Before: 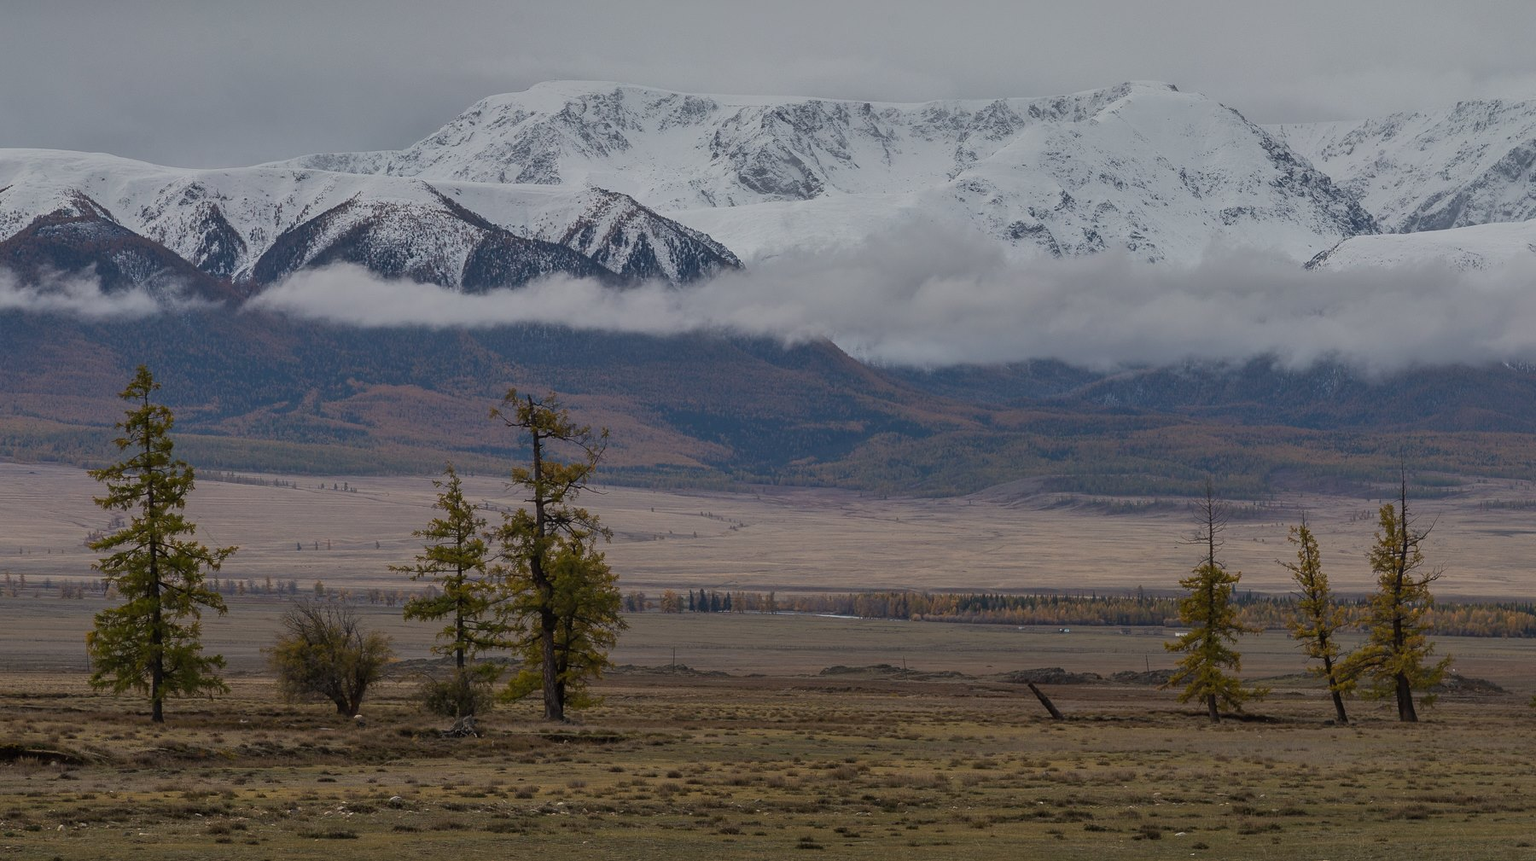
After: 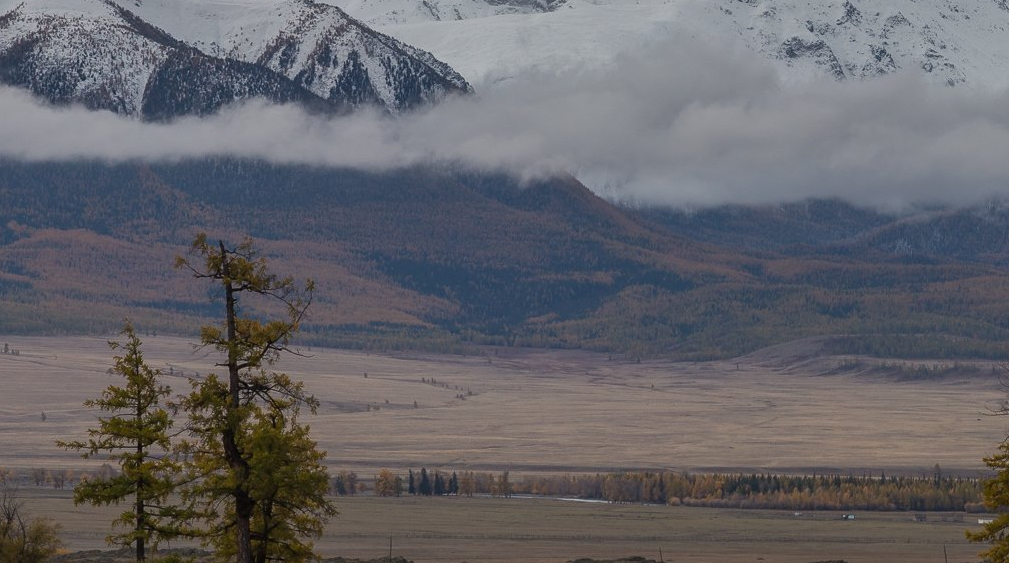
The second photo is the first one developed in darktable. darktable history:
crop and rotate: left 22.192%, top 22.053%, right 21.743%, bottom 22.087%
